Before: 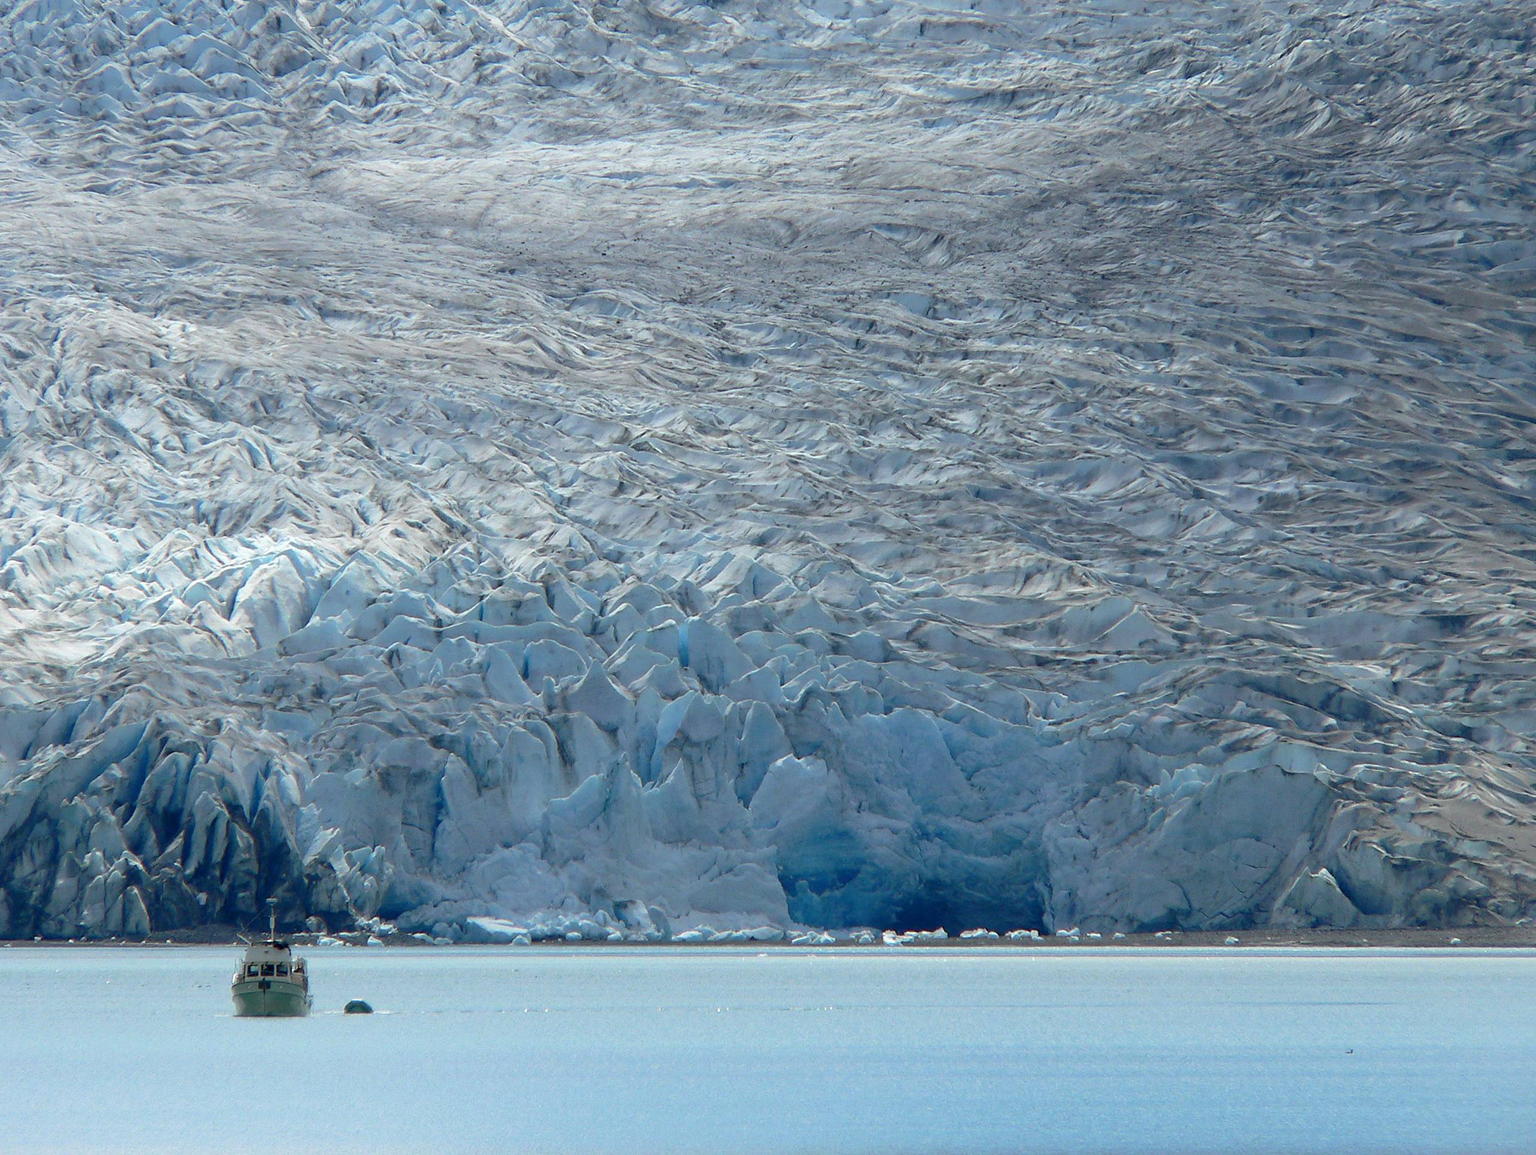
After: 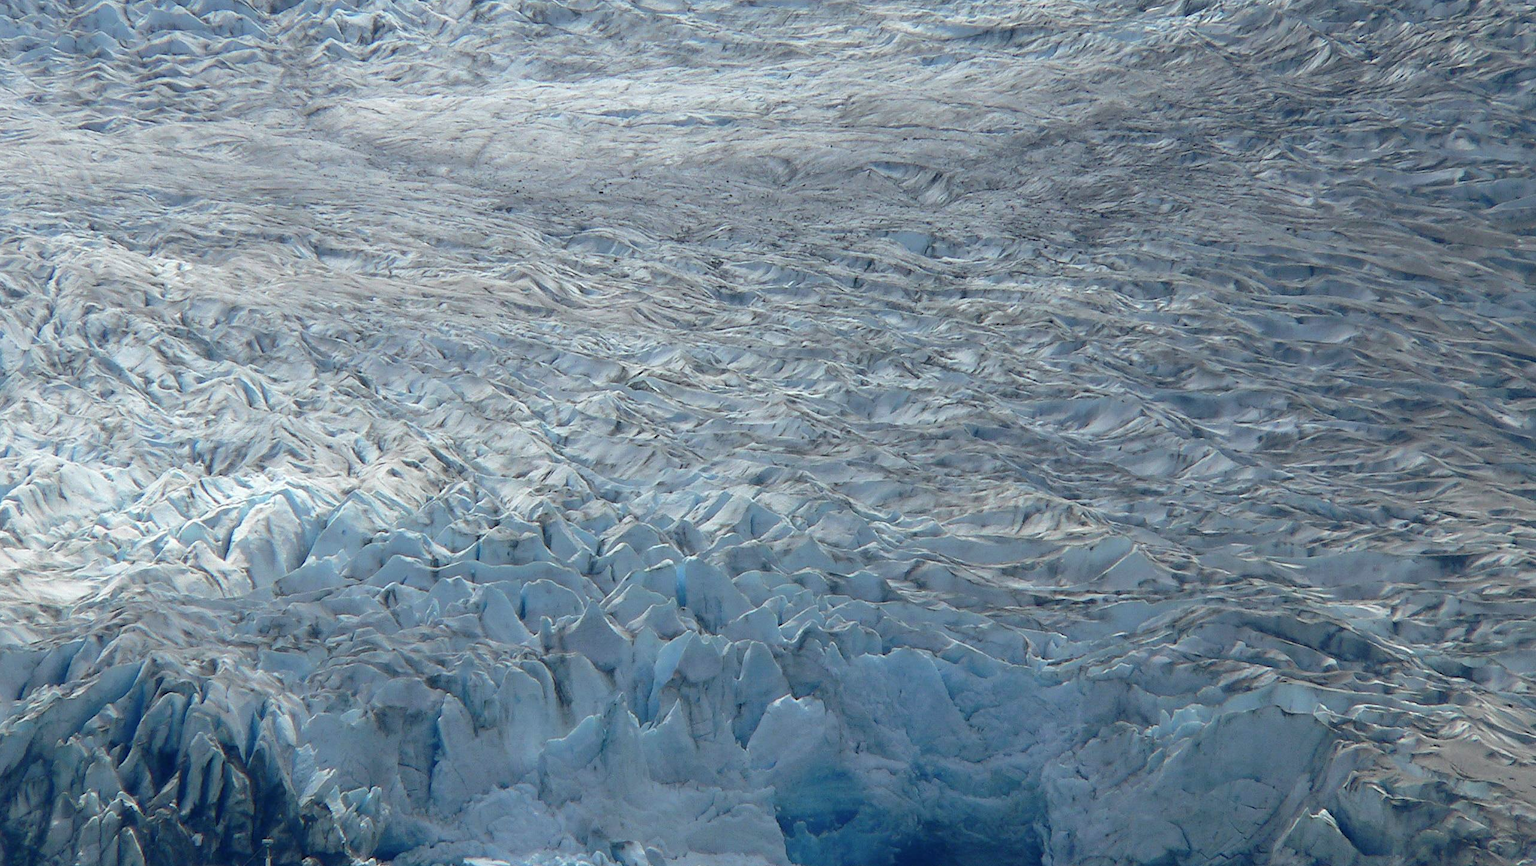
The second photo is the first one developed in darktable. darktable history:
contrast brightness saturation: saturation -0.05
color balance rgb: linear chroma grading › global chroma 1.5%, linear chroma grading › mid-tones -1%, perceptual saturation grading › global saturation -3%, perceptual saturation grading › shadows -2%
crop: left 0.387%, top 5.469%, bottom 19.809%
